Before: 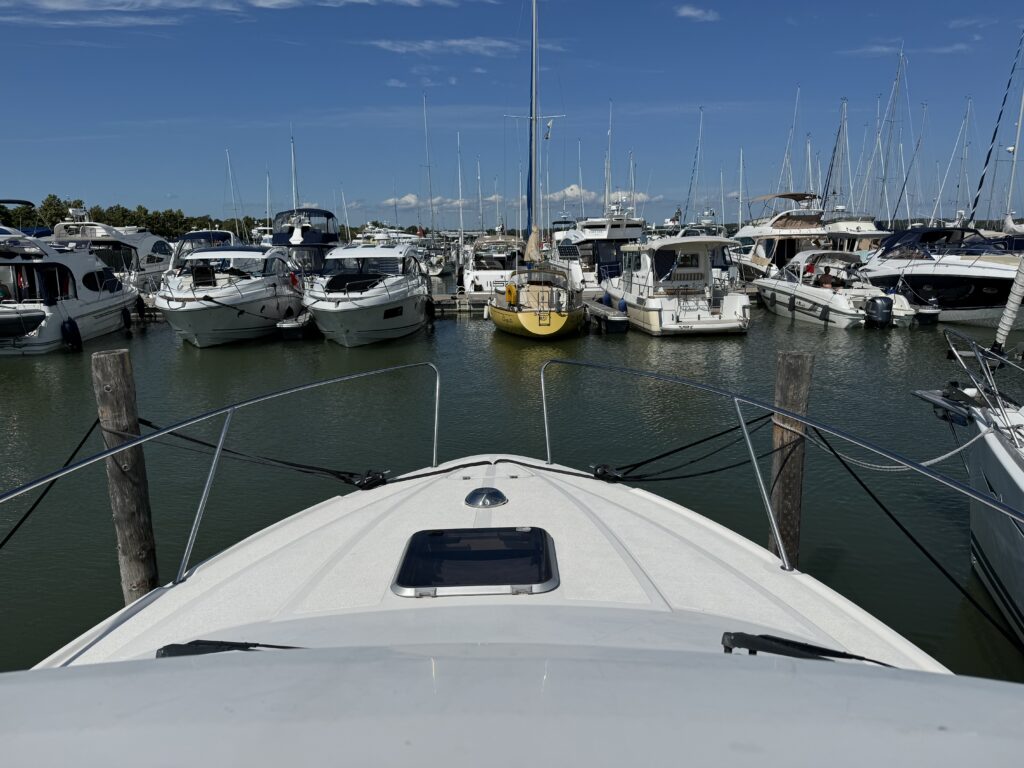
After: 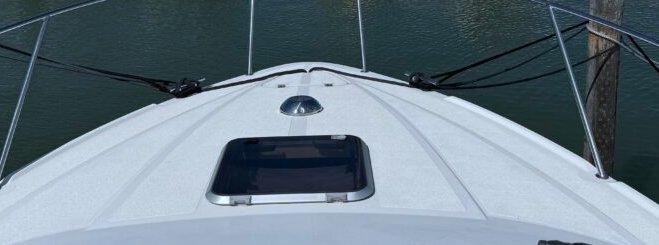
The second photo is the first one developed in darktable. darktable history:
crop: left 18.091%, top 51.13%, right 17.525%, bottom 16.85%
color calibration: illuminant as shot in camera, x 0.369, y 0.376, temperature 4328.46 K, gamut compression 3
